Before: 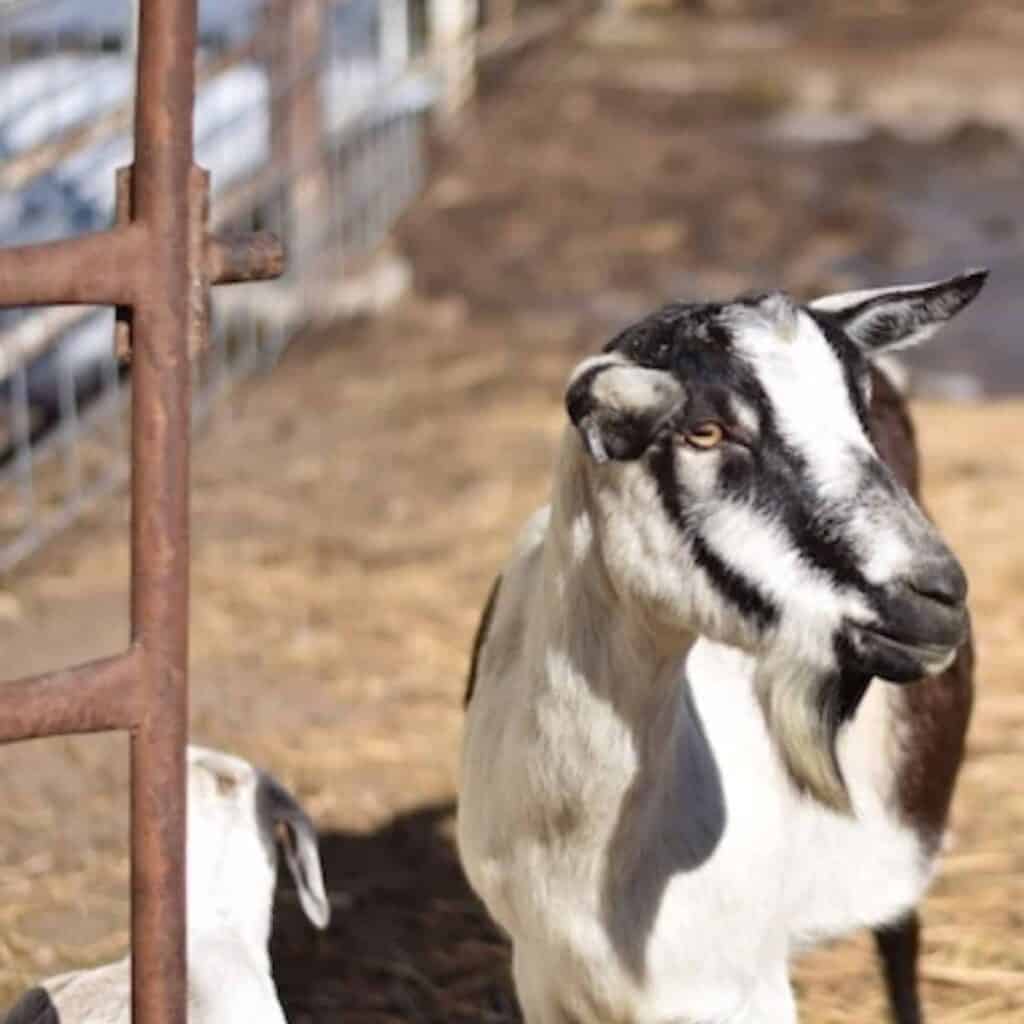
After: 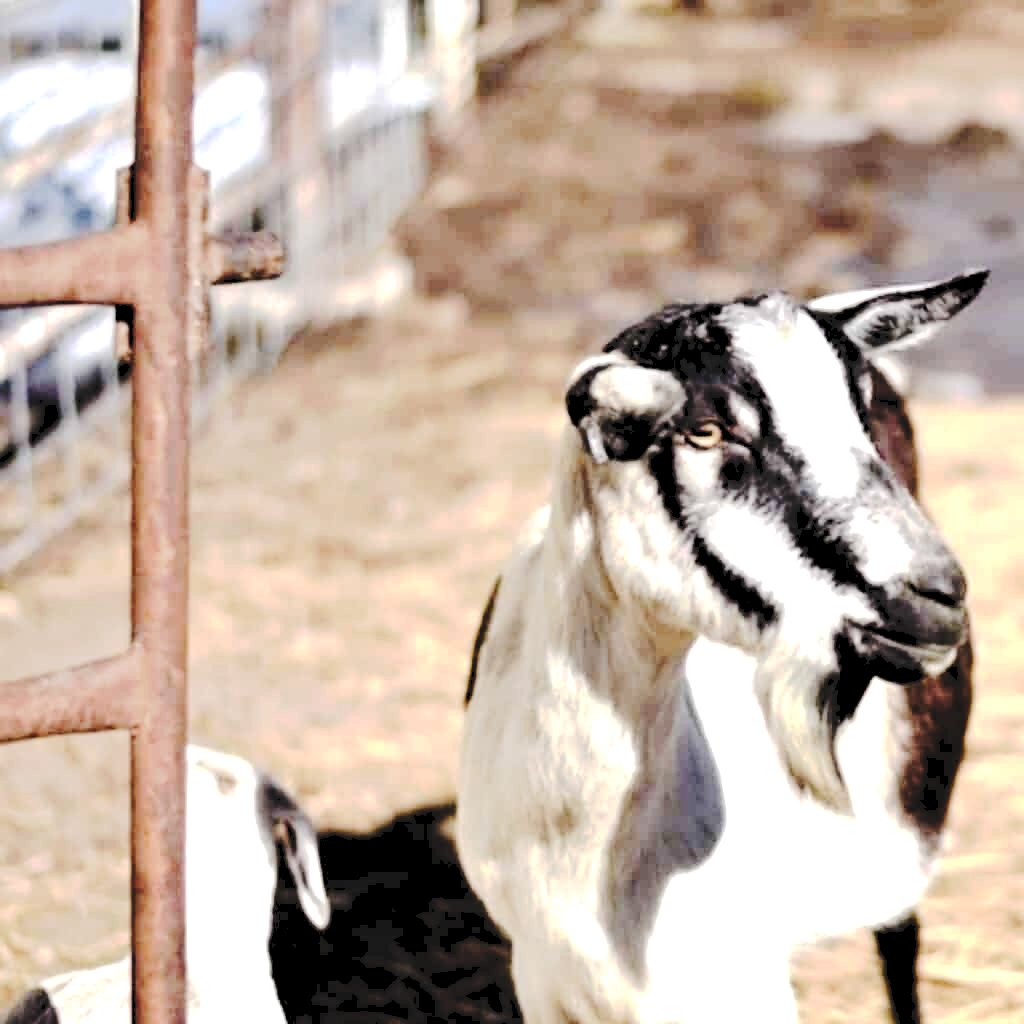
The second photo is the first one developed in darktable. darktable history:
tone curve: curves: ch0 [(0, 0) (0.003, 0.079) (0.011, 0.083) (0.025, 0.088) (0.044, 0.095) (0.069, 0.106) (0.1, 0.115) (0.136, 0.127) (0.177, 0.152) (0.224, 0.198) (0.277, 0.263) (0.335, 0.371) (0.399, 0.483) (0.468, 0.582) (0.543, 0.664) (0.623, 0.726) (0.709, 0.793) (0.801, 0.842) (0.898, 0.896) (1, 1)], preserve colors none
tone equalizer: -8 EV -0.75 EV, -7 EV -0.7 EV, -6 EV -0.6 EV, -5 EV -0.4 EV, -3 EV 0.4 EV, -2 EV 0.6 EV, -1 EV 0.7 EV, +0 EV 0.75 EV, edges refinement/feathering 500, mask exposure compensation -1.57 EV, preserve details no
rgb levels: levels [[0.013, 0.434, 0.89], [0, 0.5, 1], [0, 0.5, 1]]
